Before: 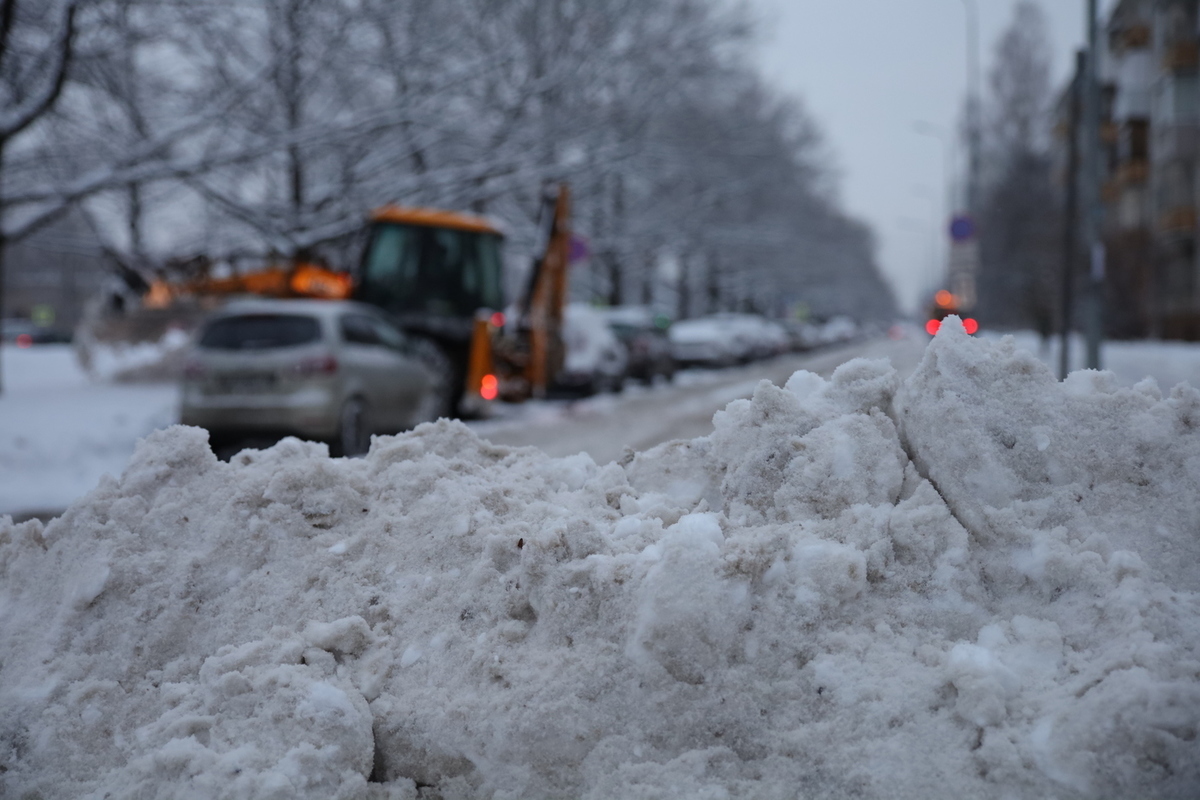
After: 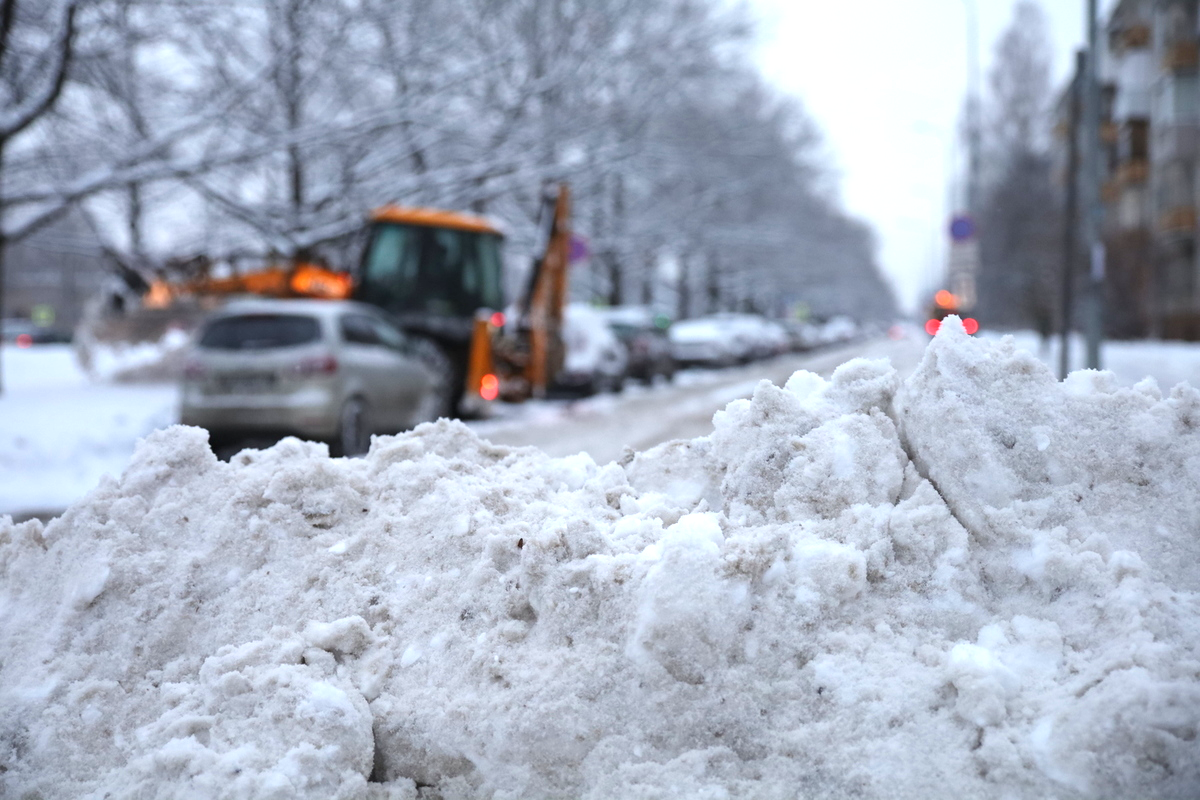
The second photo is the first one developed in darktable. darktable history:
exposure: black level correction 0, exposure 1.177 EV, compensate highlight preservation false
